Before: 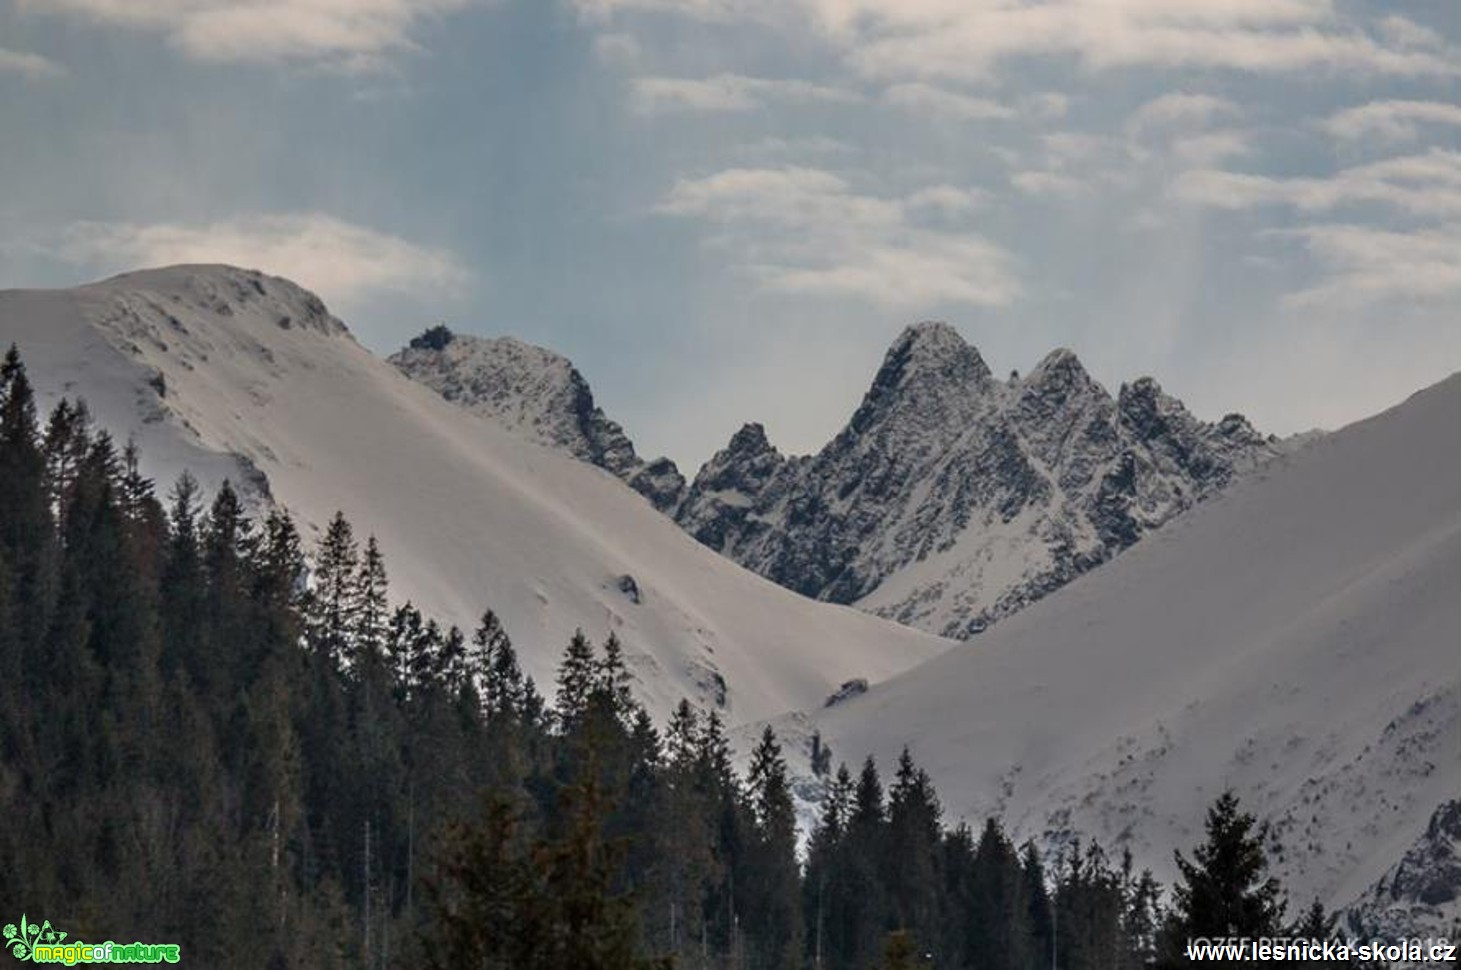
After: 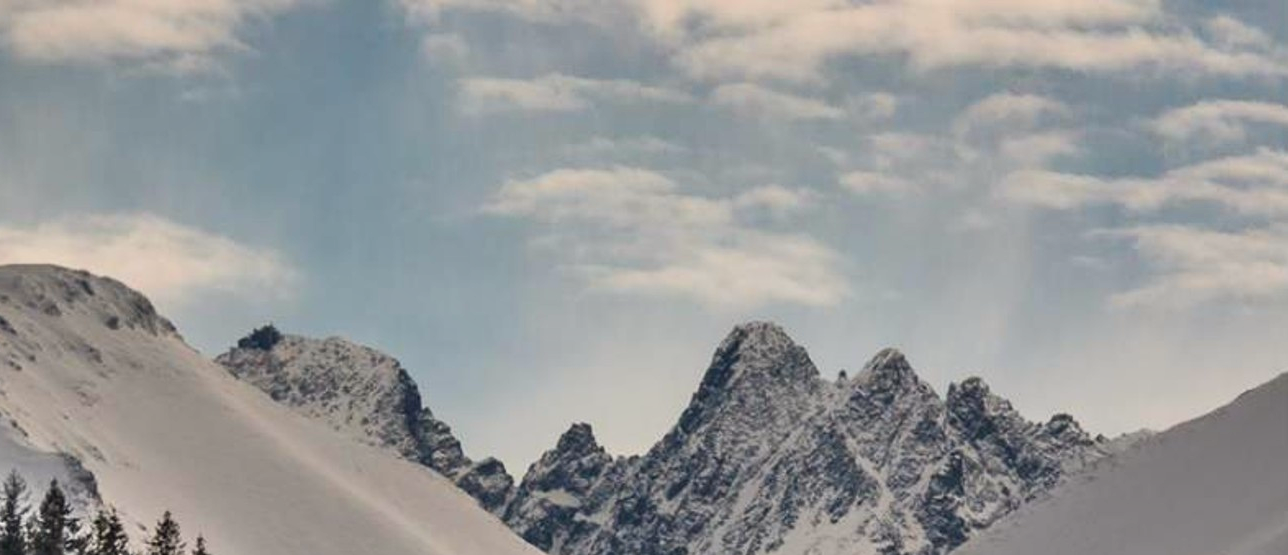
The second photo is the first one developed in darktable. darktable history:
white balance: red 1.009, blue 0.985
contrast brightness saturation: contrast 0.2, brightness 0.16, saturation 0.22
shadows and highlights: shadows 75, highlights -60.85, soften with gaussian
crop and rotate: left 11.812%, bottom 42.776%
local contrast: mode bilateral grid, contrast 100, coarseness 100, detail 91%, midtone range 0.2
